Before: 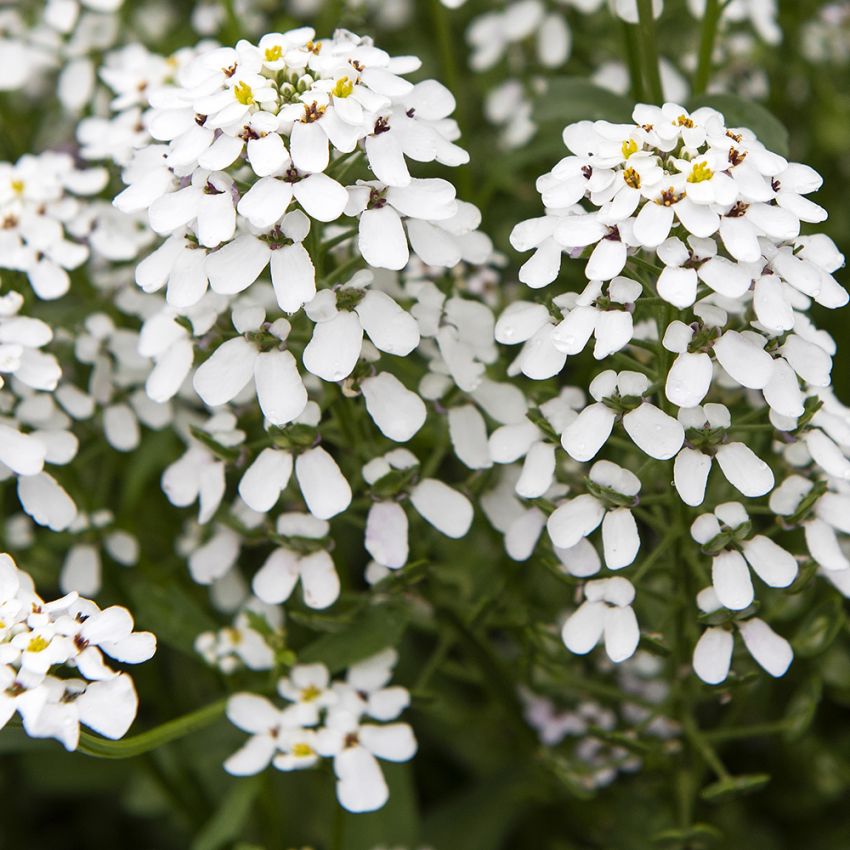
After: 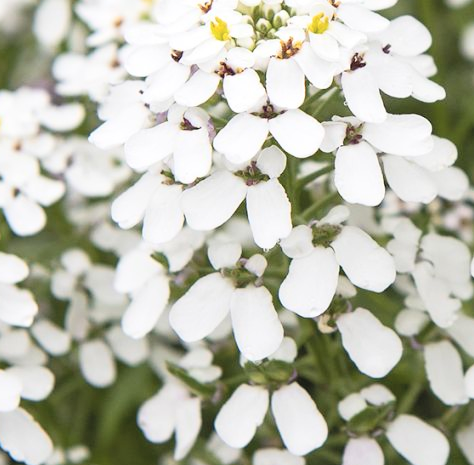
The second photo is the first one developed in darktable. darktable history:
crop and rotate: left 3.053%, top 7.703%, right 41.1%, bottom 37.571%
contrast brightness saturation: contrast 0.142, brightness 0.225
